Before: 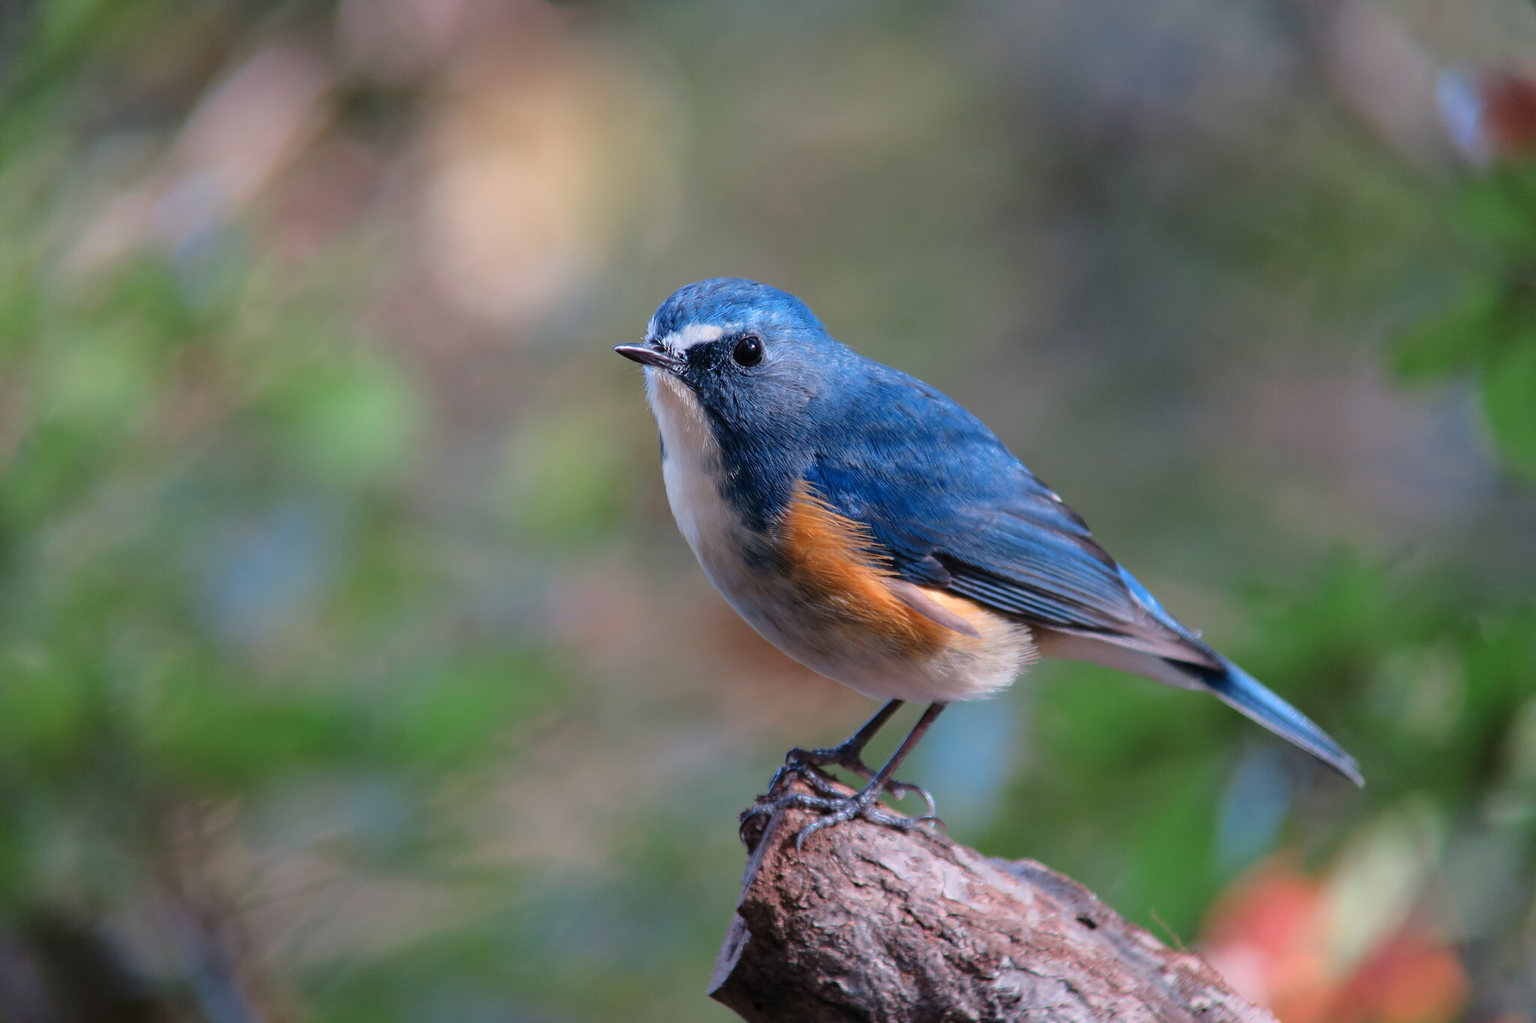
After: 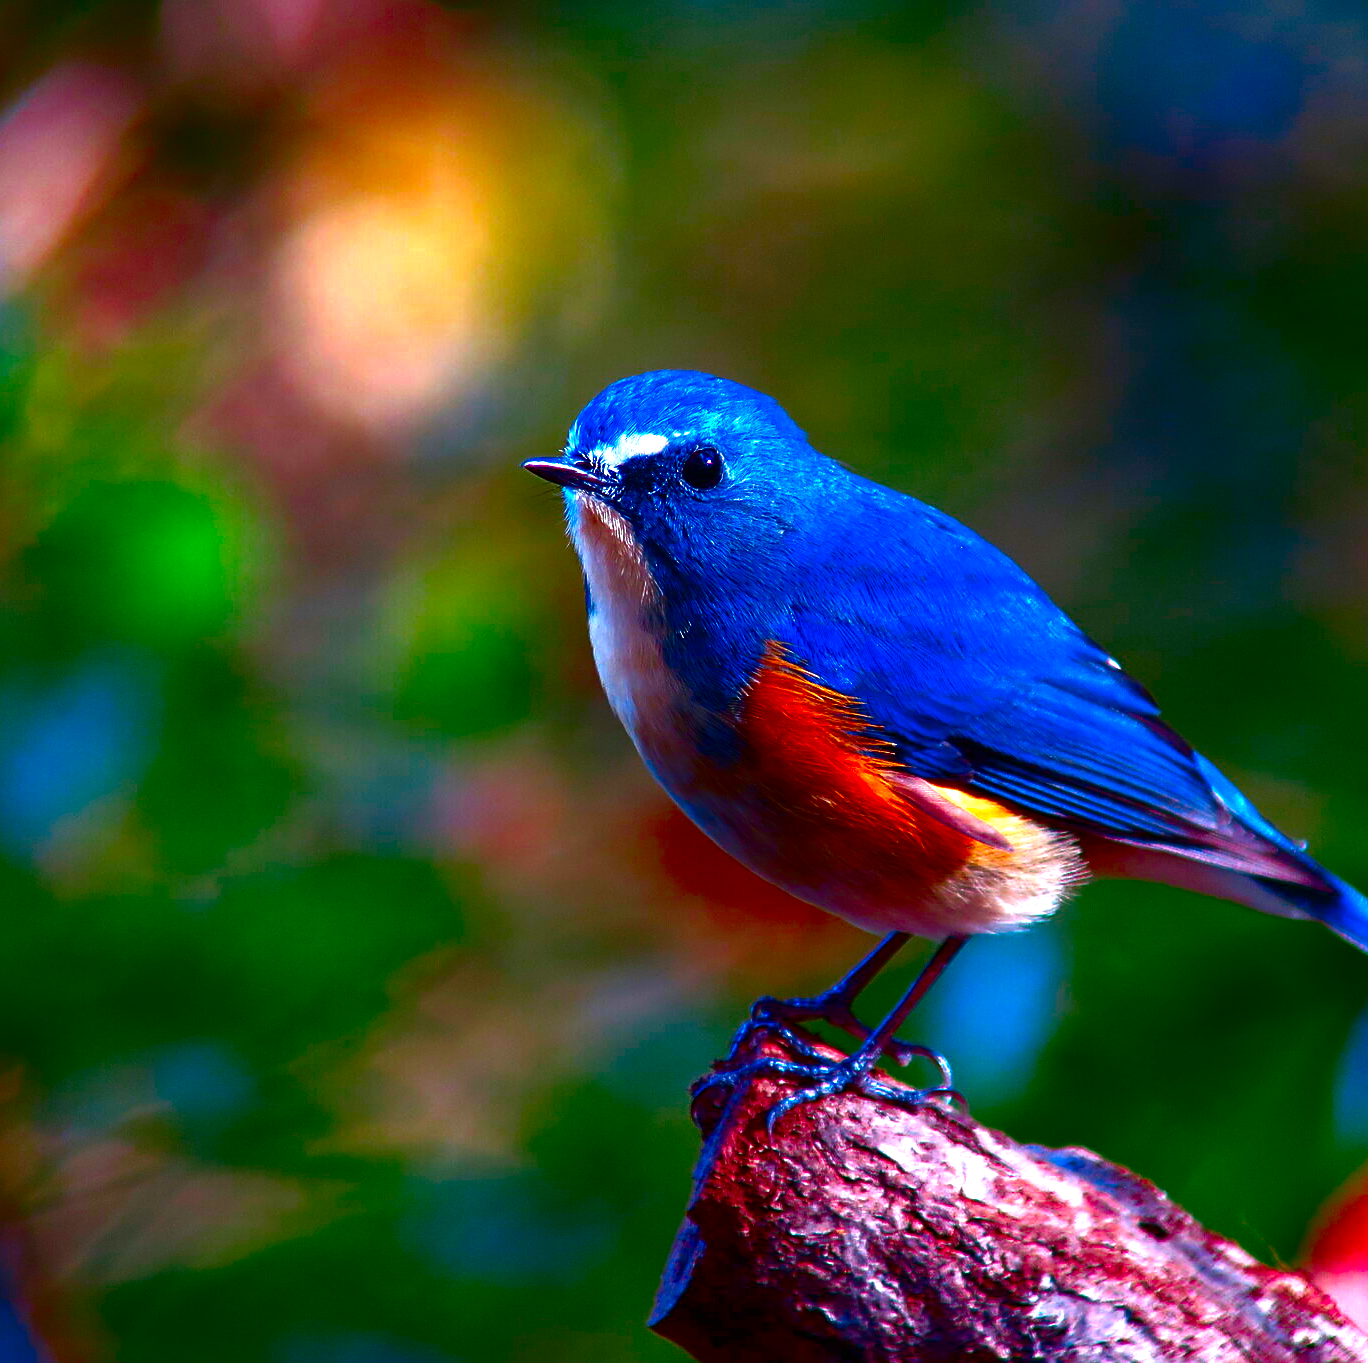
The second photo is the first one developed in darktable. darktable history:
crop and rotate: left 14.447%, right 18.742%
contrast brightness saturation: brightness -0.993, saturation 0.991
color balance rgb: power › hue 72.43°, global offset › luminance 1.521%, linear chroma grading › shadows 18.884%, linear chroma grading › highlights 3.36%, linear chroma grading › mid-tones 10.194%, perceptual saturation grading › global saturation 37.229%, perceptual saturation grading › shadows 34.583%, global vibrance 20%
sharpen: on, module defaults
exposure: black level correction 0, exposure 0.896 EV, compensate highlight preservation false
